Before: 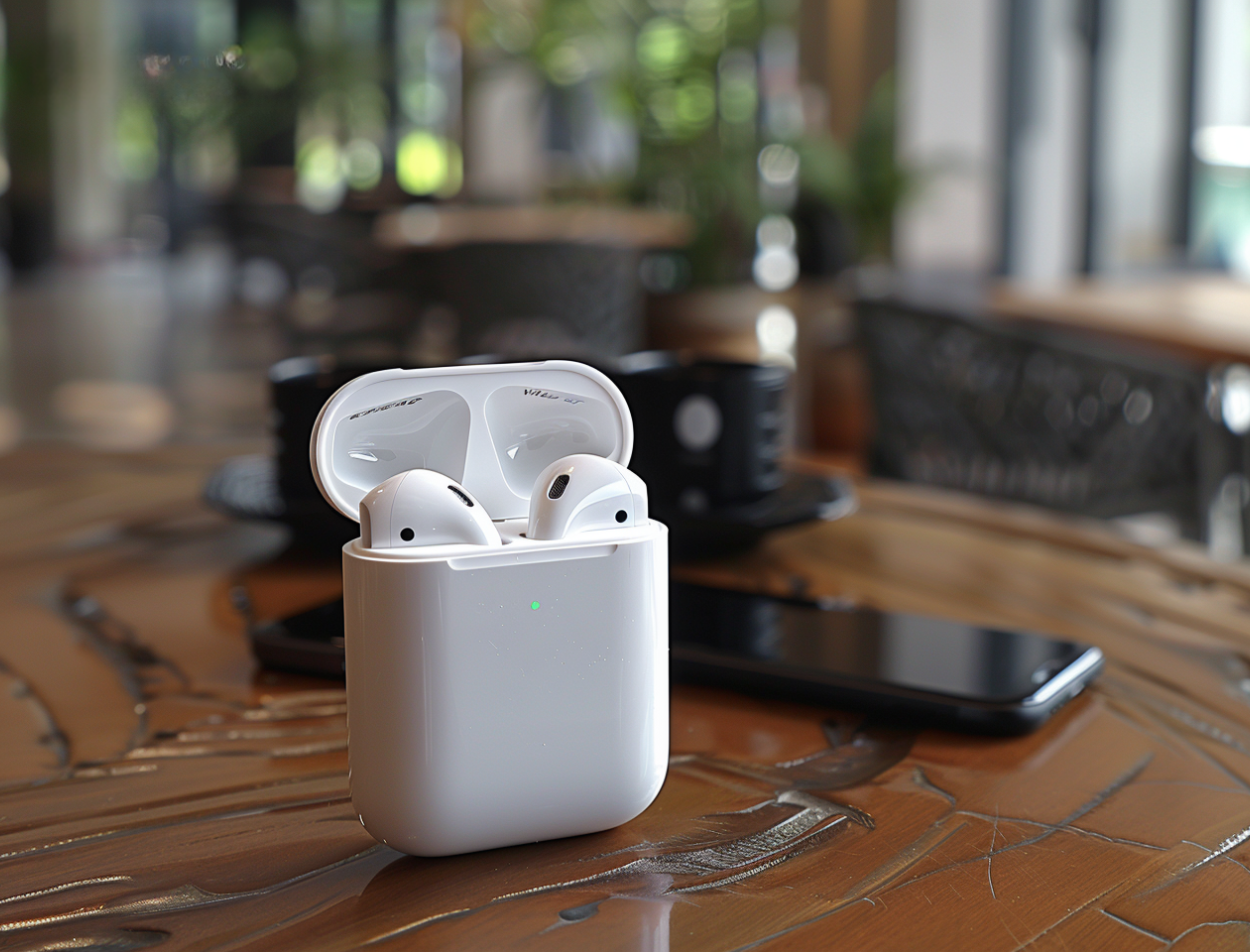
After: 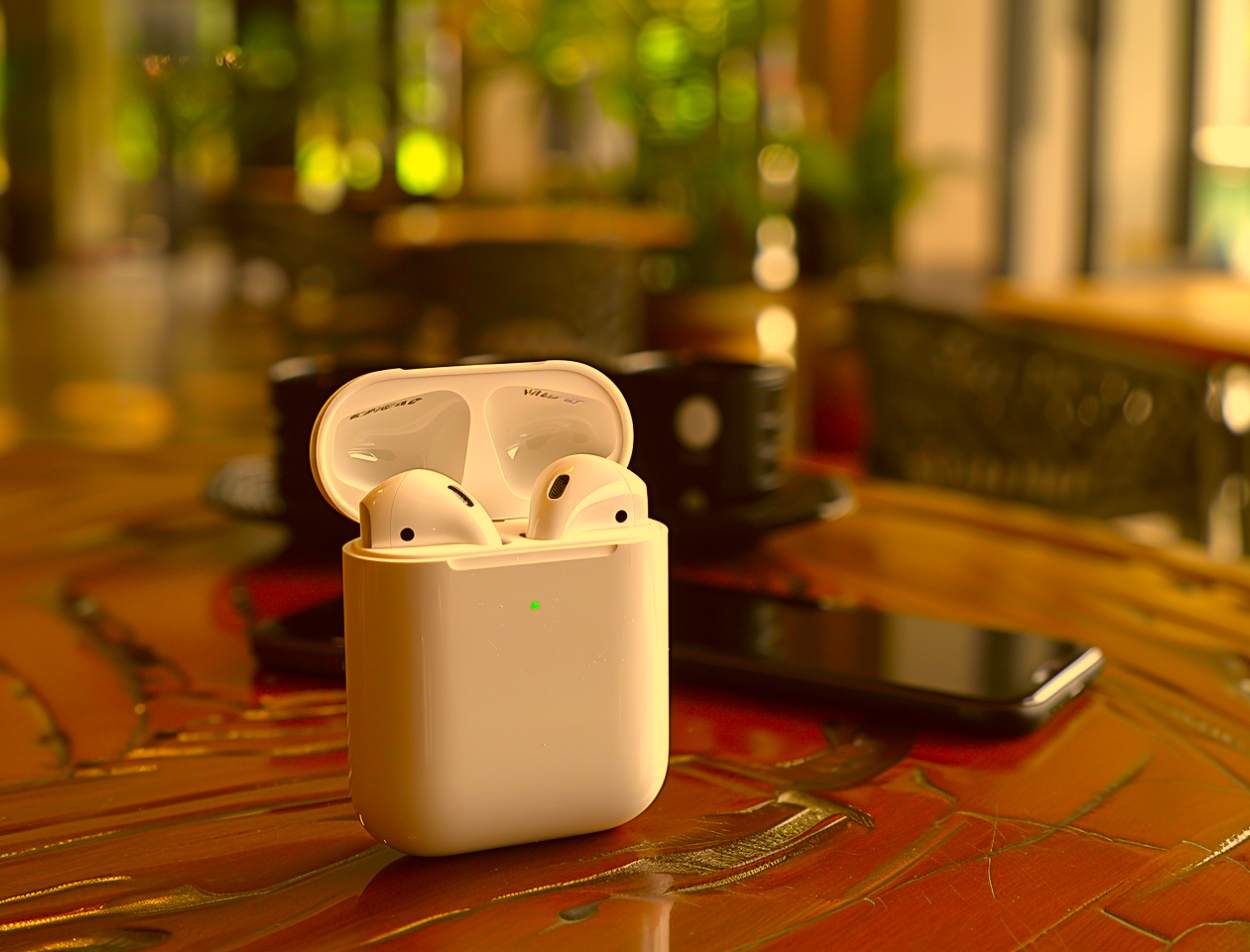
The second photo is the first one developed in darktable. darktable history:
color correction: highlights a* 11.06, highlights b* 30.67, shadows a* 2.81, shadows b* 17.08, saturation 1.74
